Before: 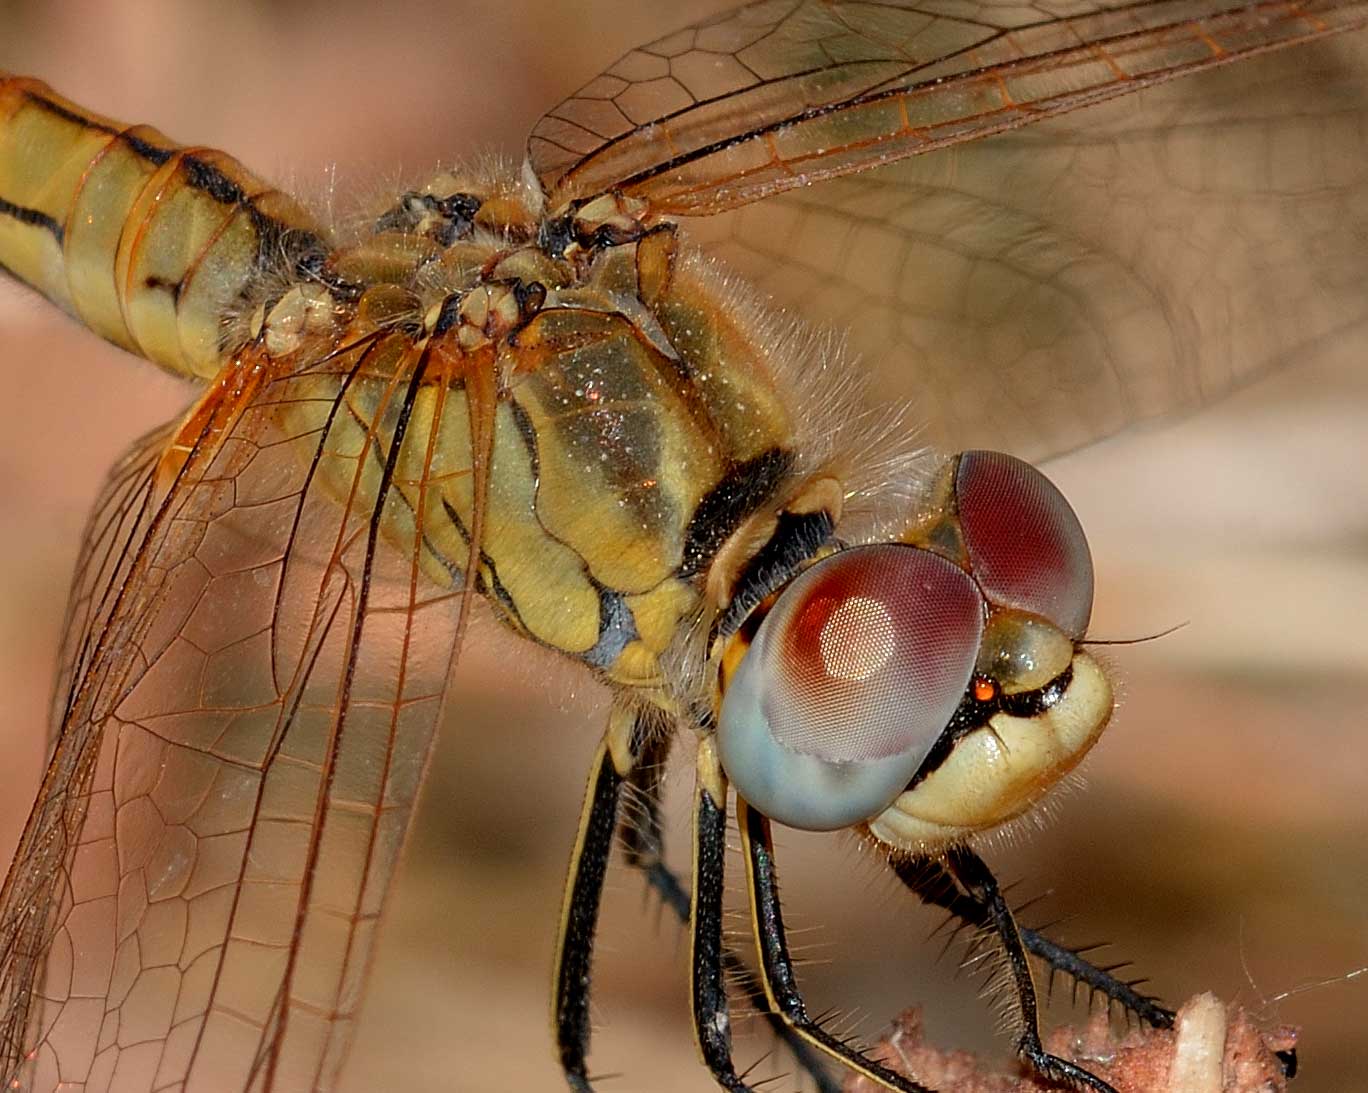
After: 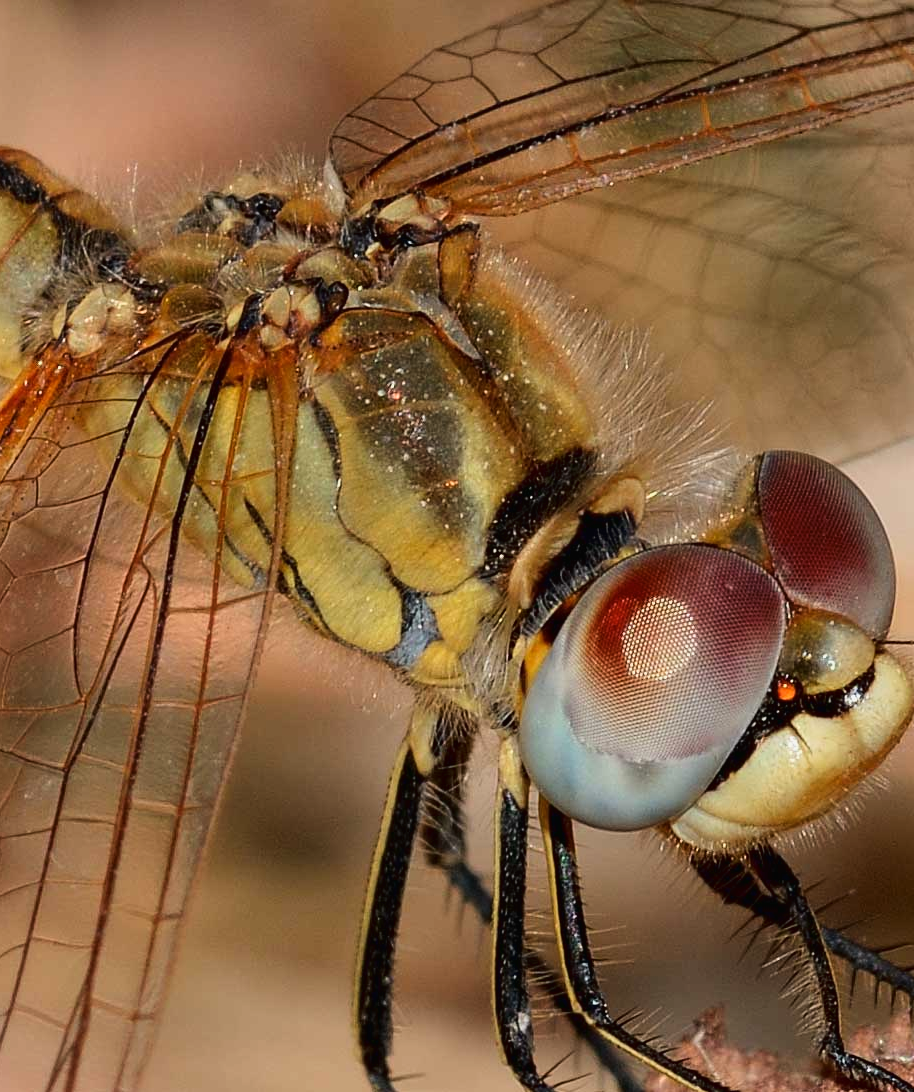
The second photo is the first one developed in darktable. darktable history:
tone curve: curves: ch0 [(0, 0.011) (0.139, 0.106) (0.295, 0.271) (0.499, 0.523) (0.739, 0.782) (0.857, 0.879) (1, 0.967)]; ch1 [(0, 0) (0.291, 0.229) (0.394, 0.365) (0.469, 0.456) (0.495, 0.497) (0.524, 0.53) (0.588, 0.62) (0.725, 0.779) (1, 1)]; ch2 [(0, 0) (0.125, 0.089) (0.35, 0.317) (0.437, 0.42) (0.502, 0.499) (0.537, 0.551) (0.613, 0.636) (1, 1)], color space Lab, linked channels, preserve colors none
crop and rotate: left 14.498%, right 18.641%
exposure: compensate highlight preservation false
